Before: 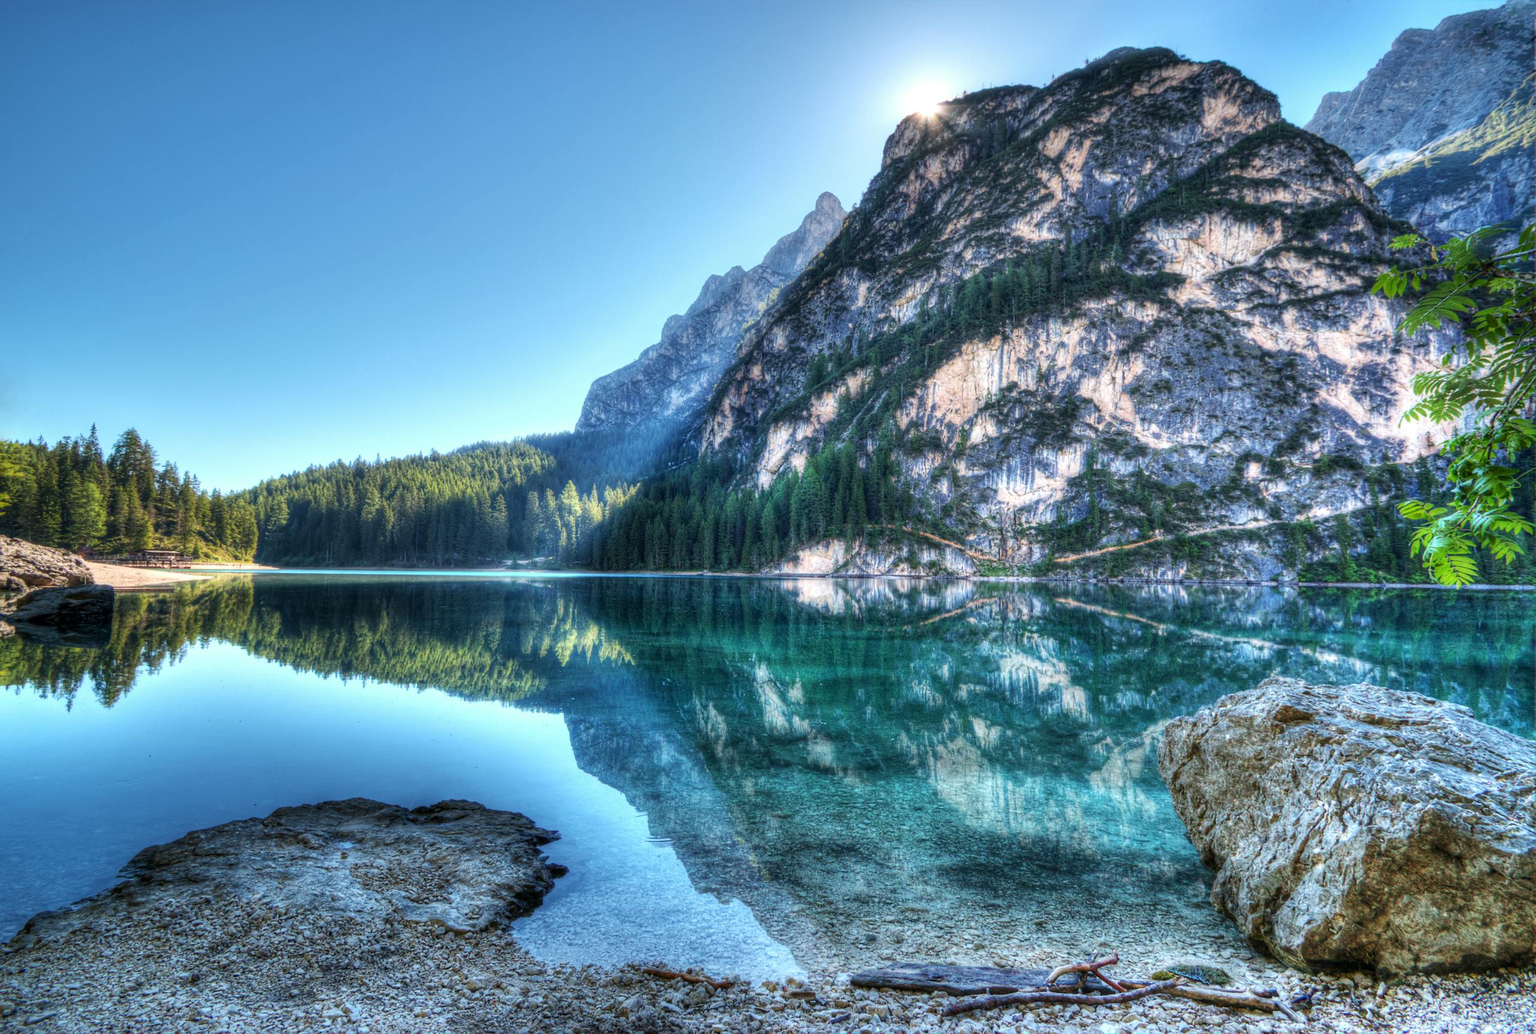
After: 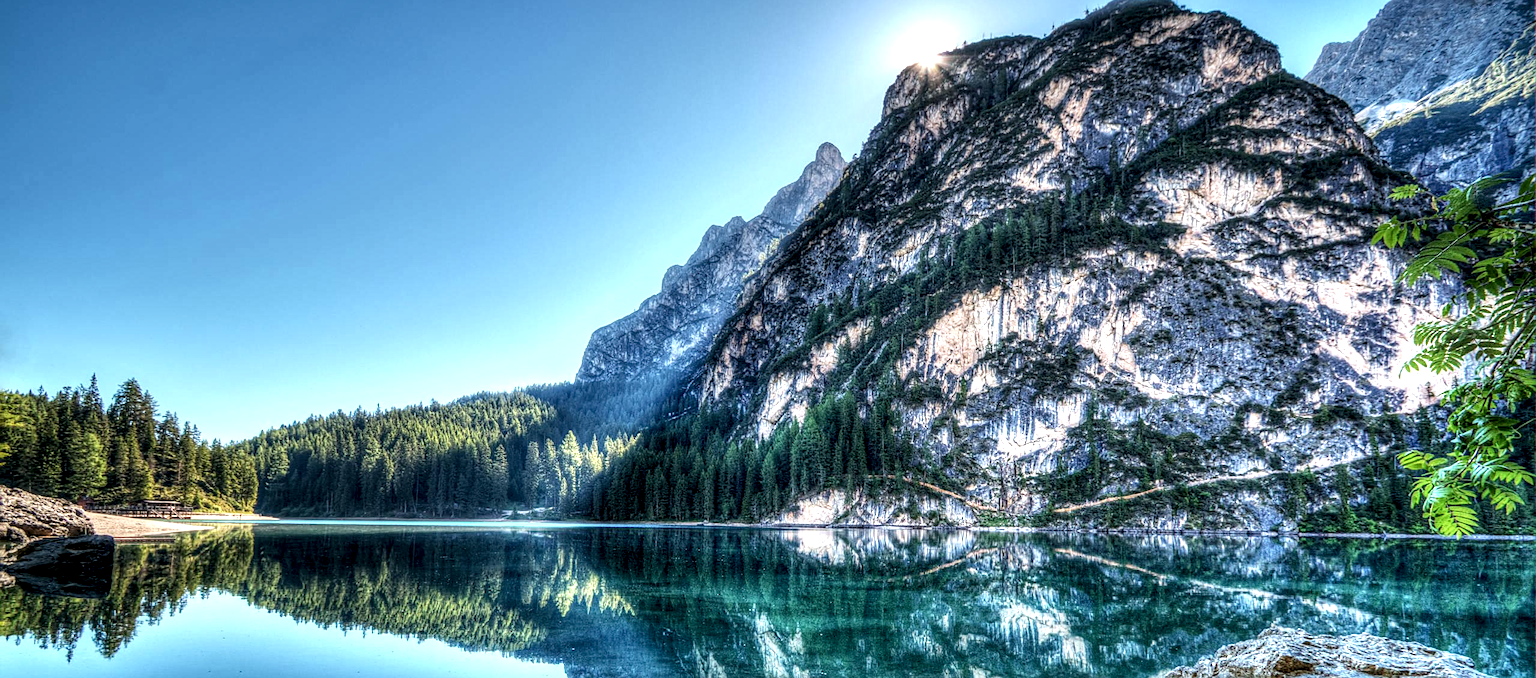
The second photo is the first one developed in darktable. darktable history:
crop and rotate: top 4.848%, bottom 29.503%
sharpen: on, module defaults
local contrast: highlights 79%, shadows 56%, detail 175%, midtone range 0.428
